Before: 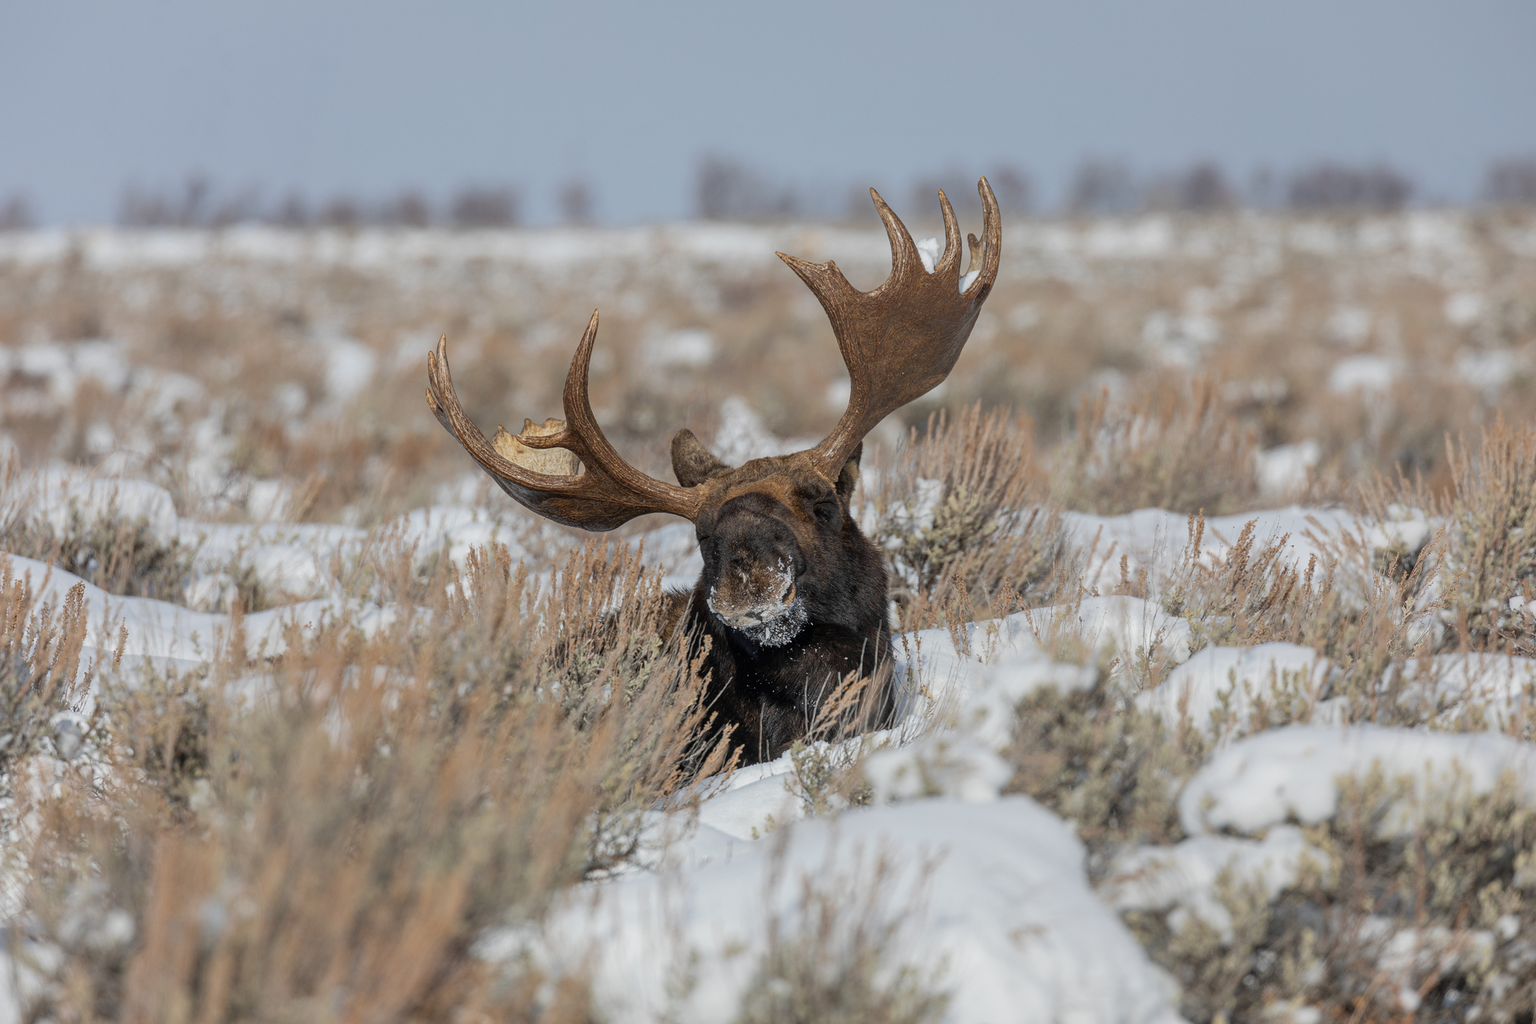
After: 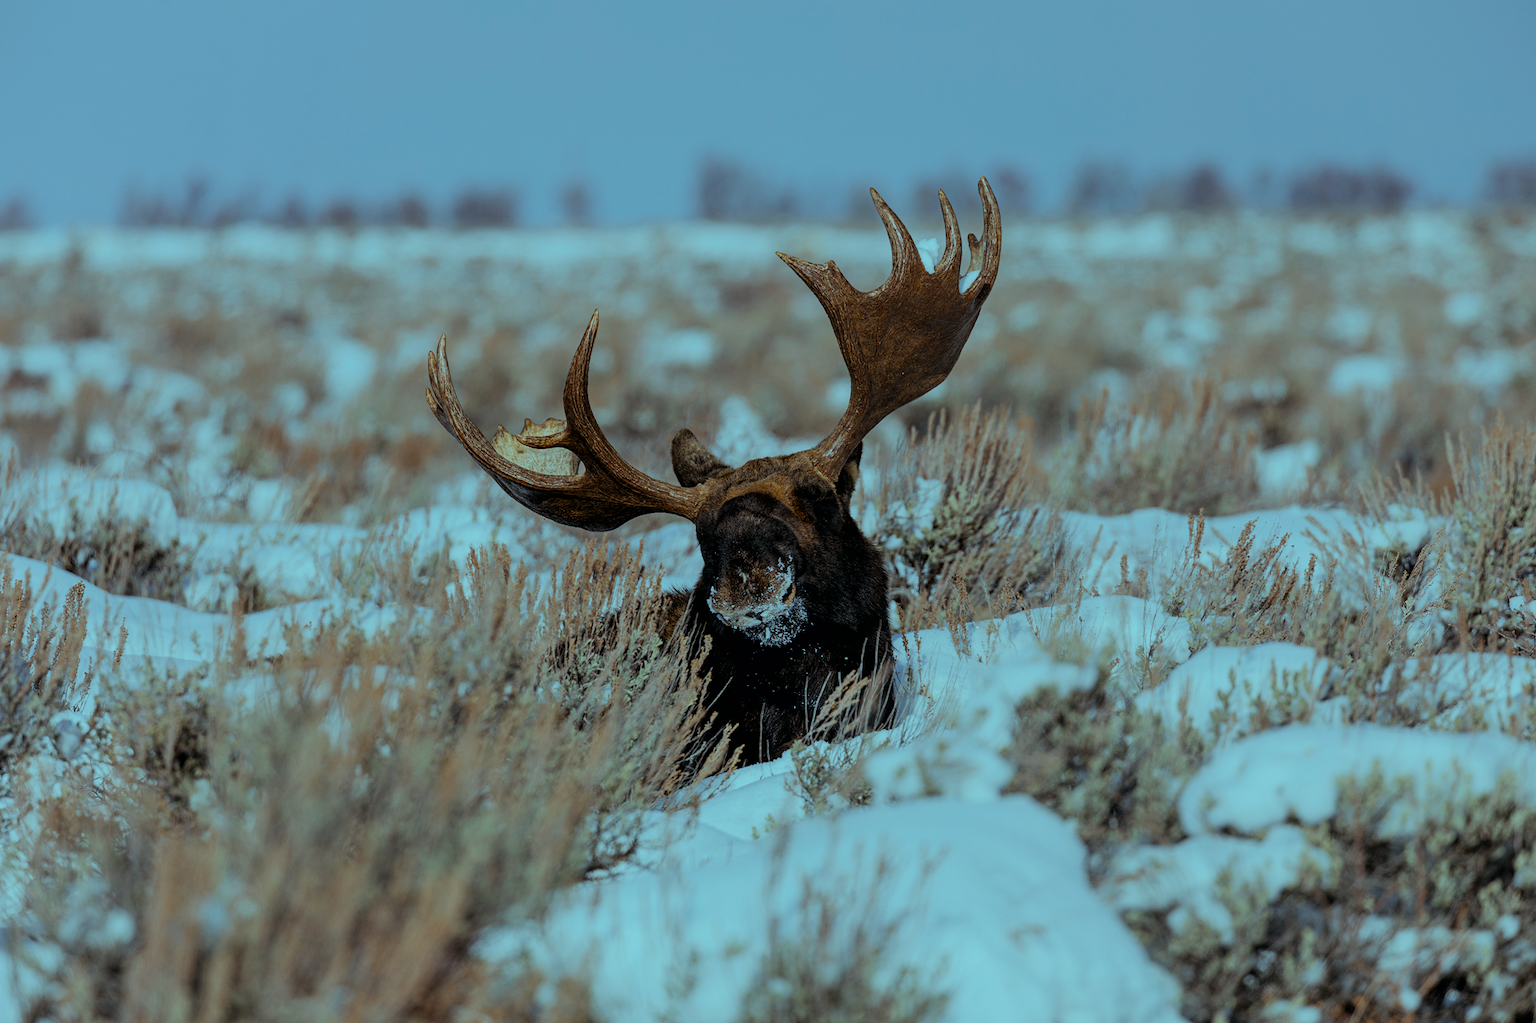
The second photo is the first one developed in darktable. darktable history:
filmic rgb: hardness 4.17, contrast 1.364, color science v6 (2022)
color balance rgb: shadows lift › luminance -7.7%, shadows lift › chroma 2.13%, shadows lift › hue 165.27°, power › luminance -7.77%, power › chroma 1.34%, power › hue 330.55°, highlights gain › luminance -33.33%, highlights gain › chroma 5.68%, highlights gain › hue 217.2°, global offset › luminance -0.33%, global offset › chroma 0.11%, global offset › hue 165.27°, perceptual saturation grading › global saturation 27.72%, perceptual saturation grading › highlights -25%, perceptual saturation grading › mid-tones 25%, perceptual saturation grading › shadows 50%
